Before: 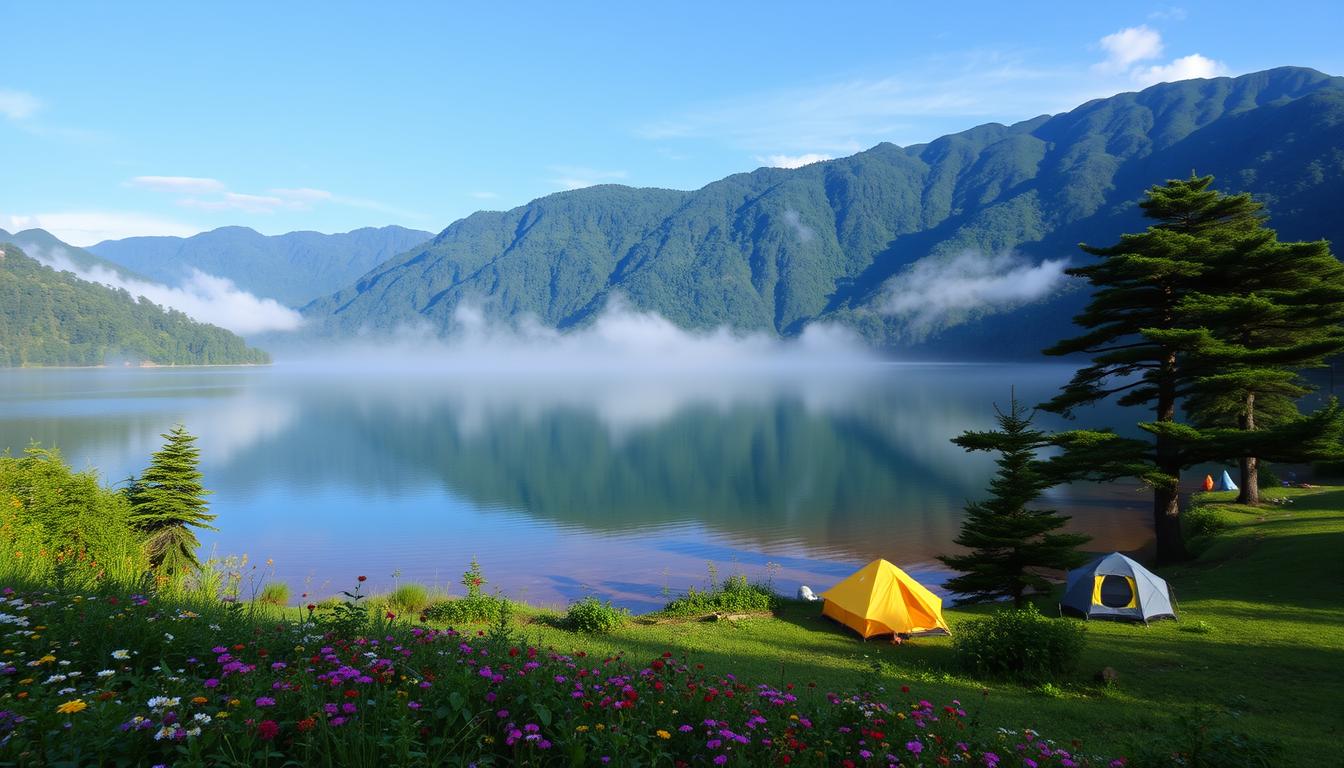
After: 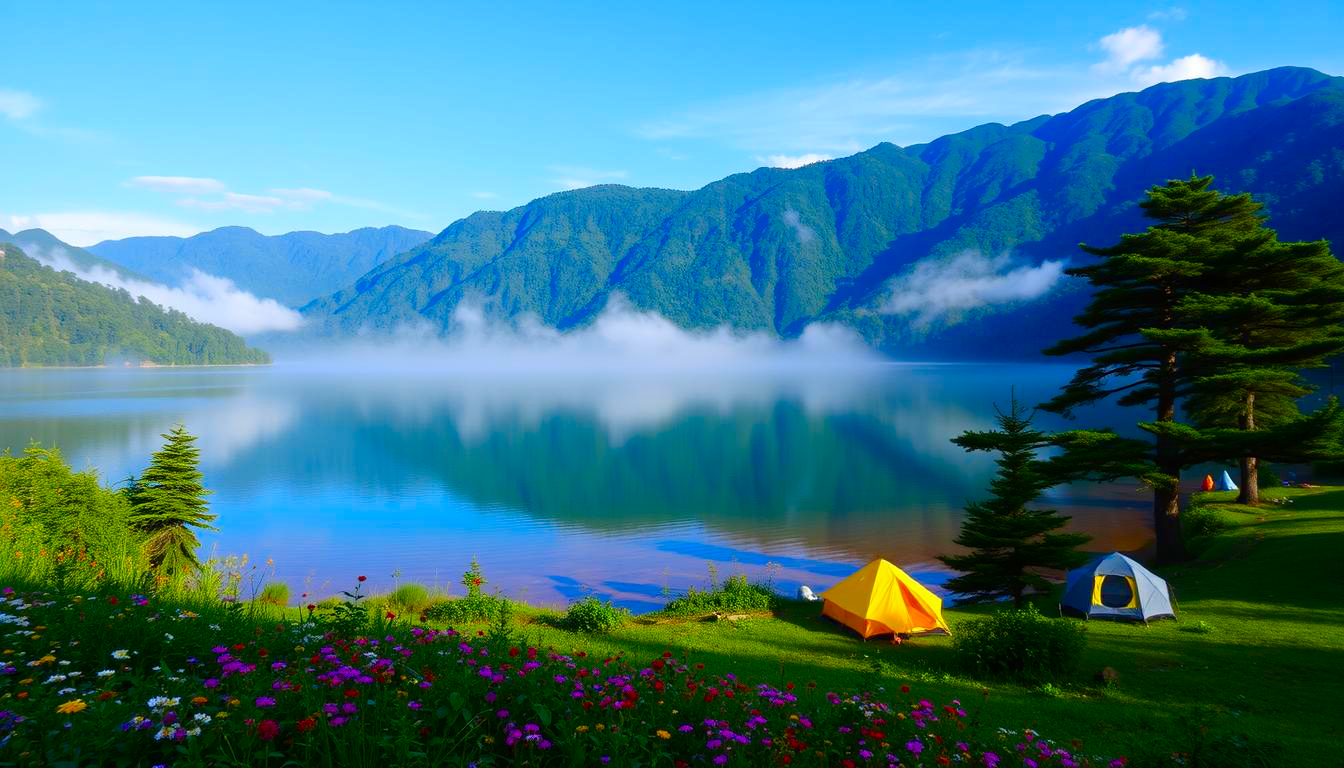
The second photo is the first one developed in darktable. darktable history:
color balance rgb: perceptual saturation grading › global saturation 20%, perceptual saturation grading › highlights -25%, perceptual saturation grading › shadows 50%
contrast brightness saturation: brightness -0.02, saturation 0.35
